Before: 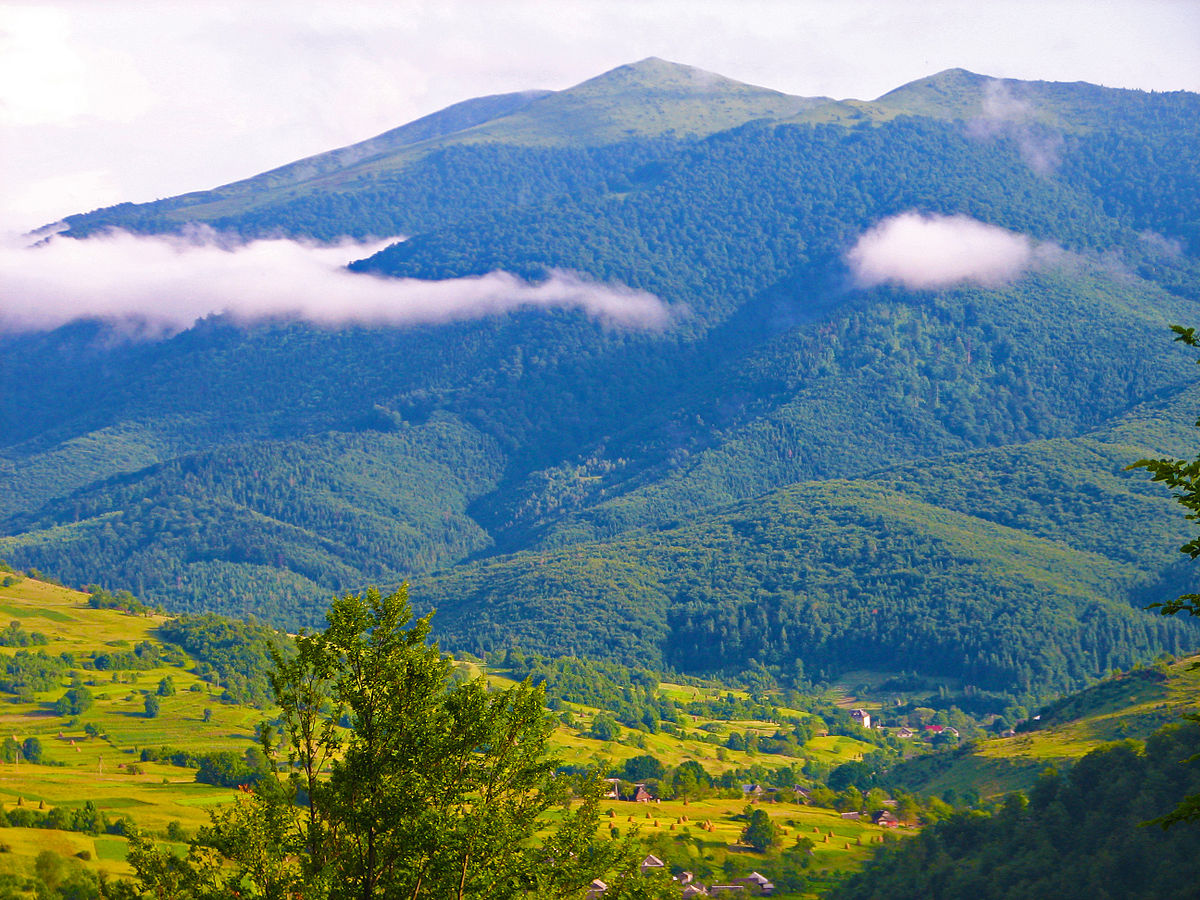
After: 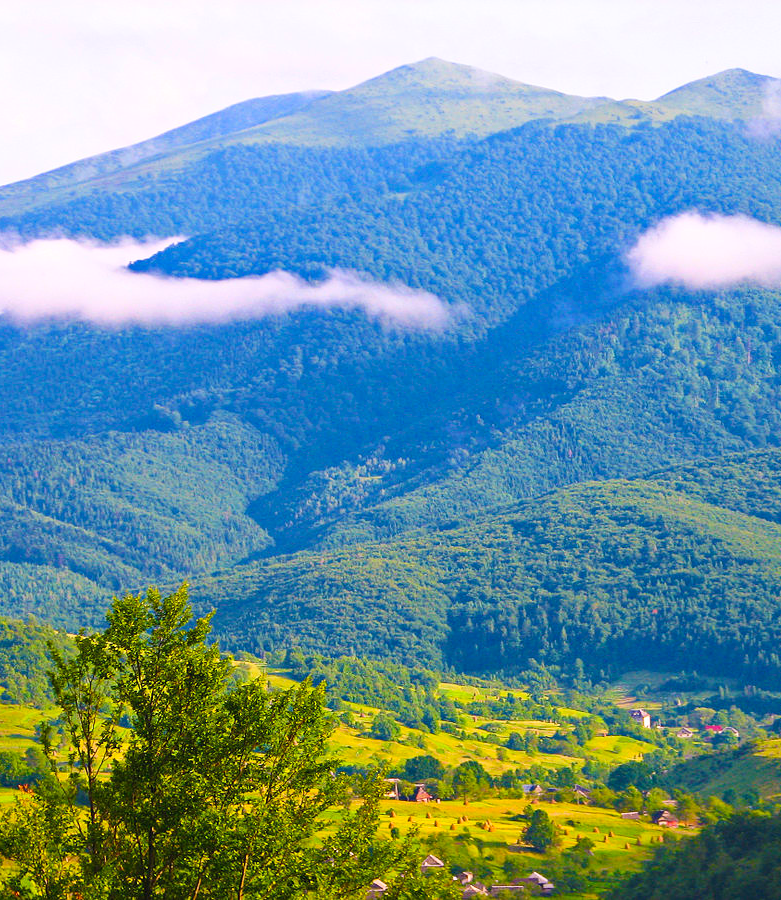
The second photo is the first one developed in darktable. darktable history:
contrast brightness saturation: contrast 0.196, brightness 0.156, saturation 0.217
crop and rotate: left 18.344%, right 16.497%
